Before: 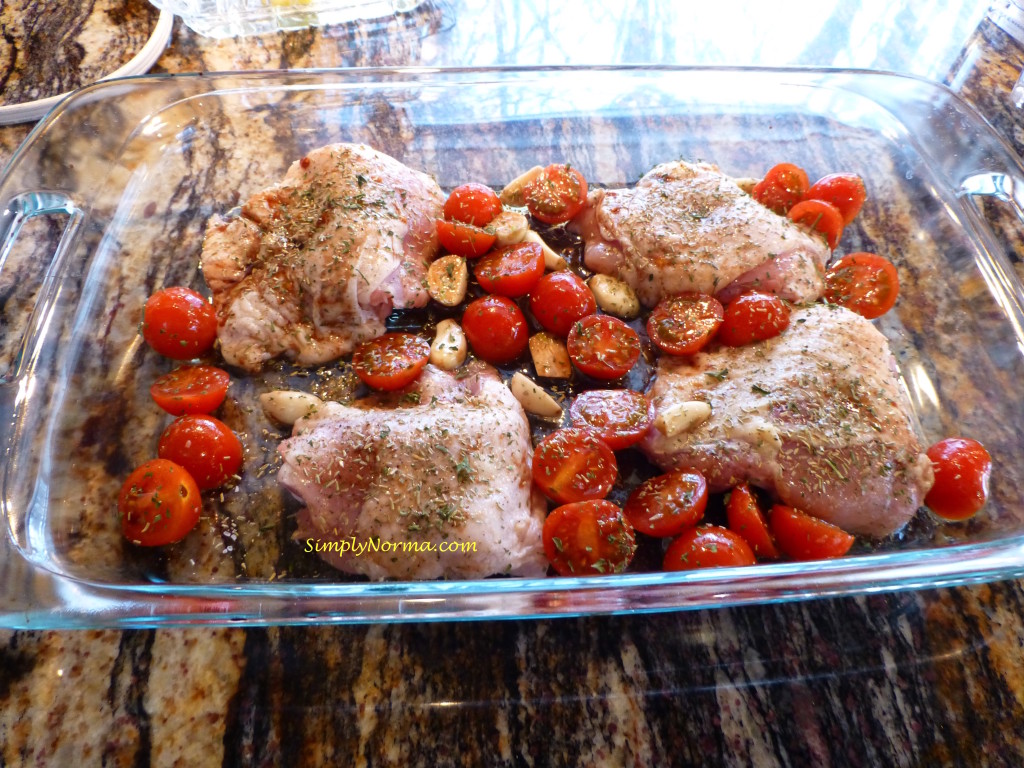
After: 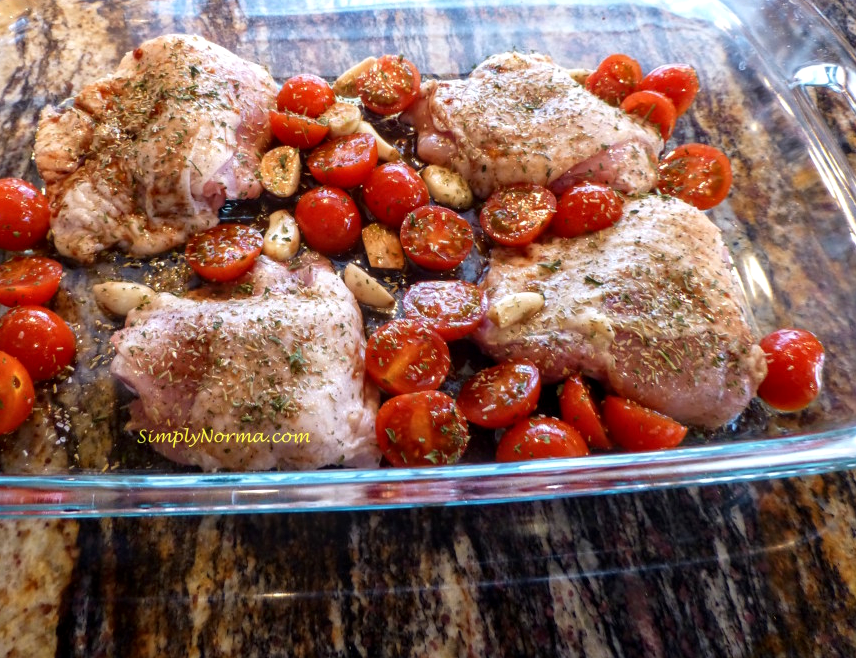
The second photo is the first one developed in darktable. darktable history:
local contrast: on, module defaults
crop: left 16.315%, top 14.246%
